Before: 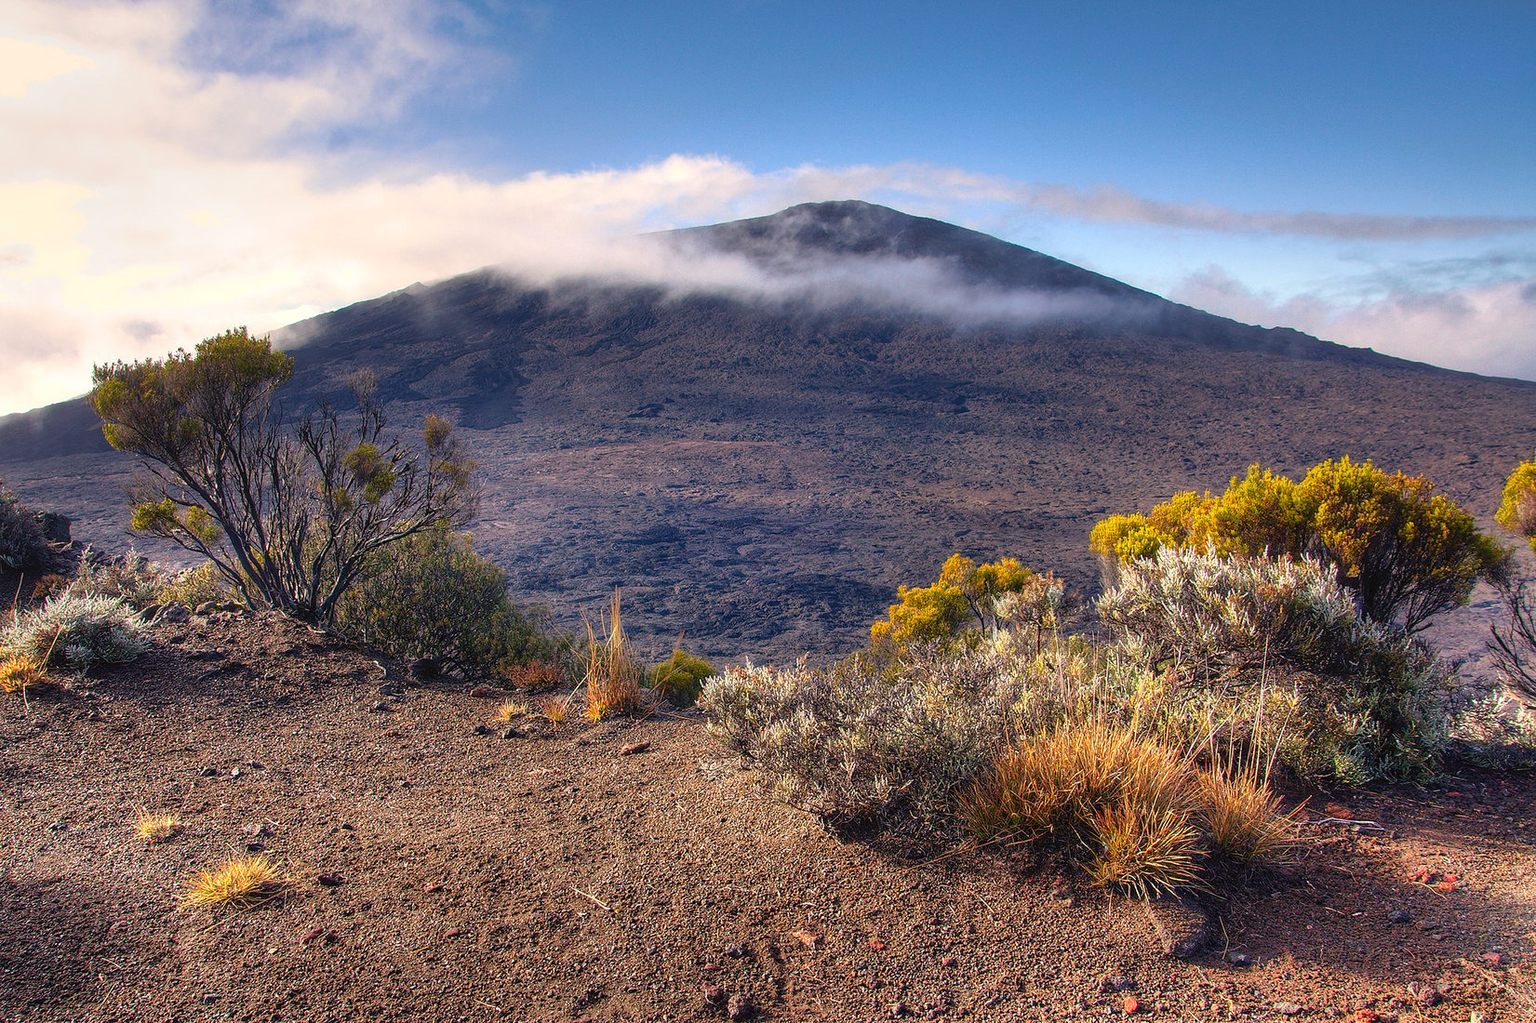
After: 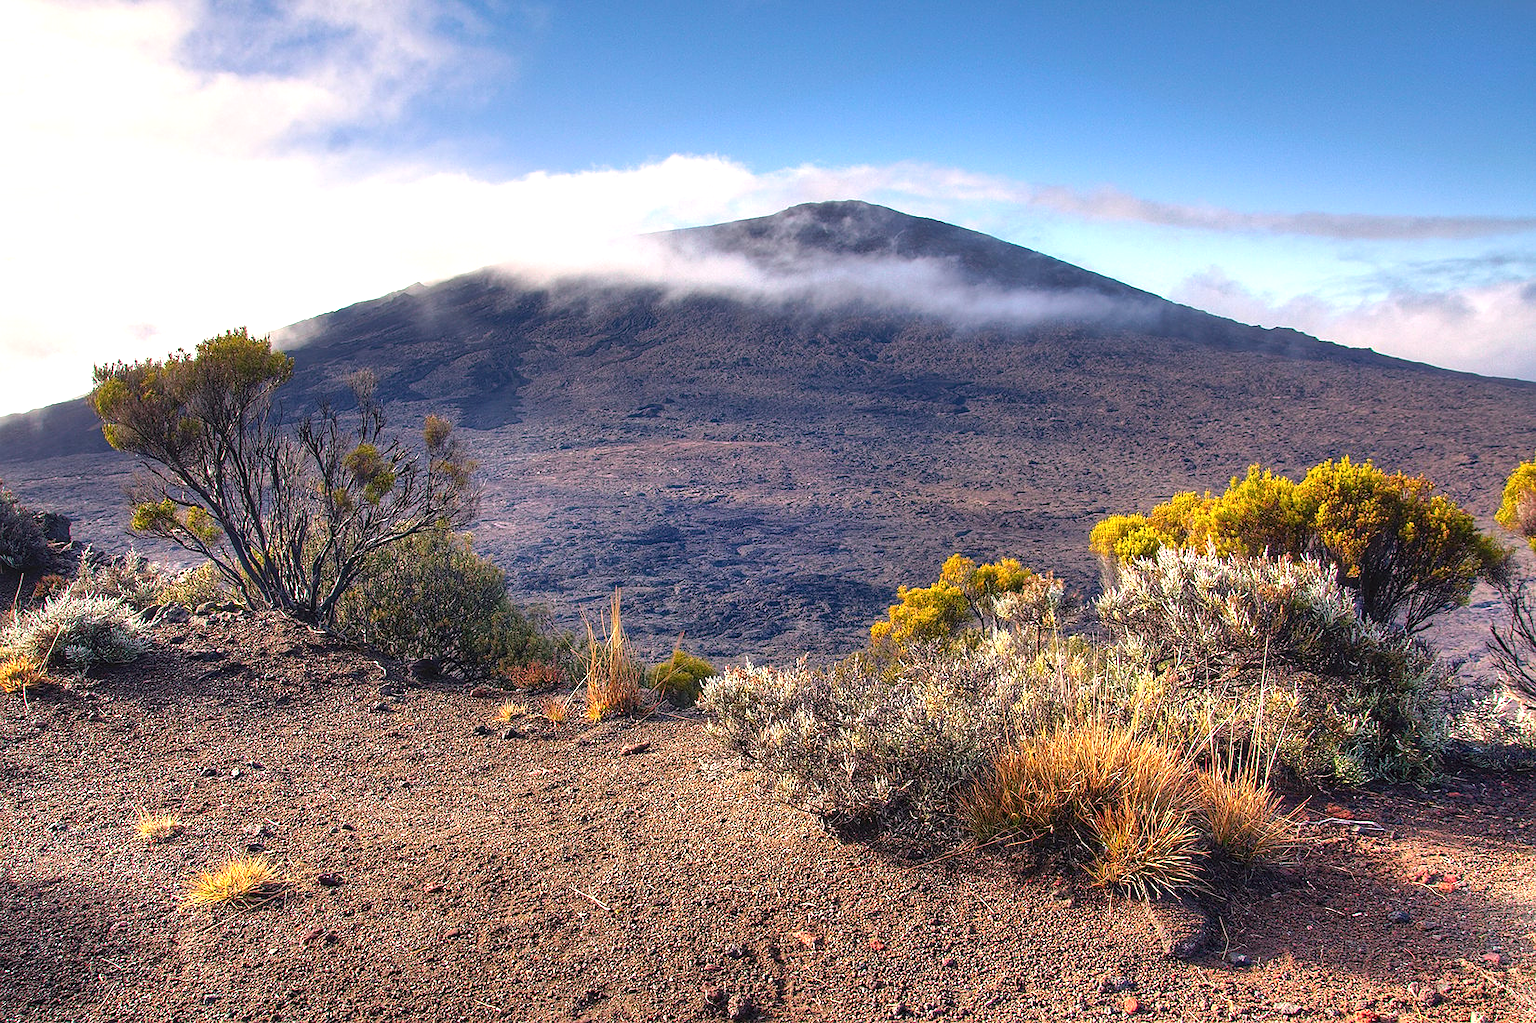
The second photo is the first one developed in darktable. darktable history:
tone equalizer: edges refinement/feathering 500, mask exposure compensation -1.57 EV, preserve details no
sharpen: amount 0.203
exposure: black level correction 0, exposure 0.498 EV, compensate highlight preservation false
